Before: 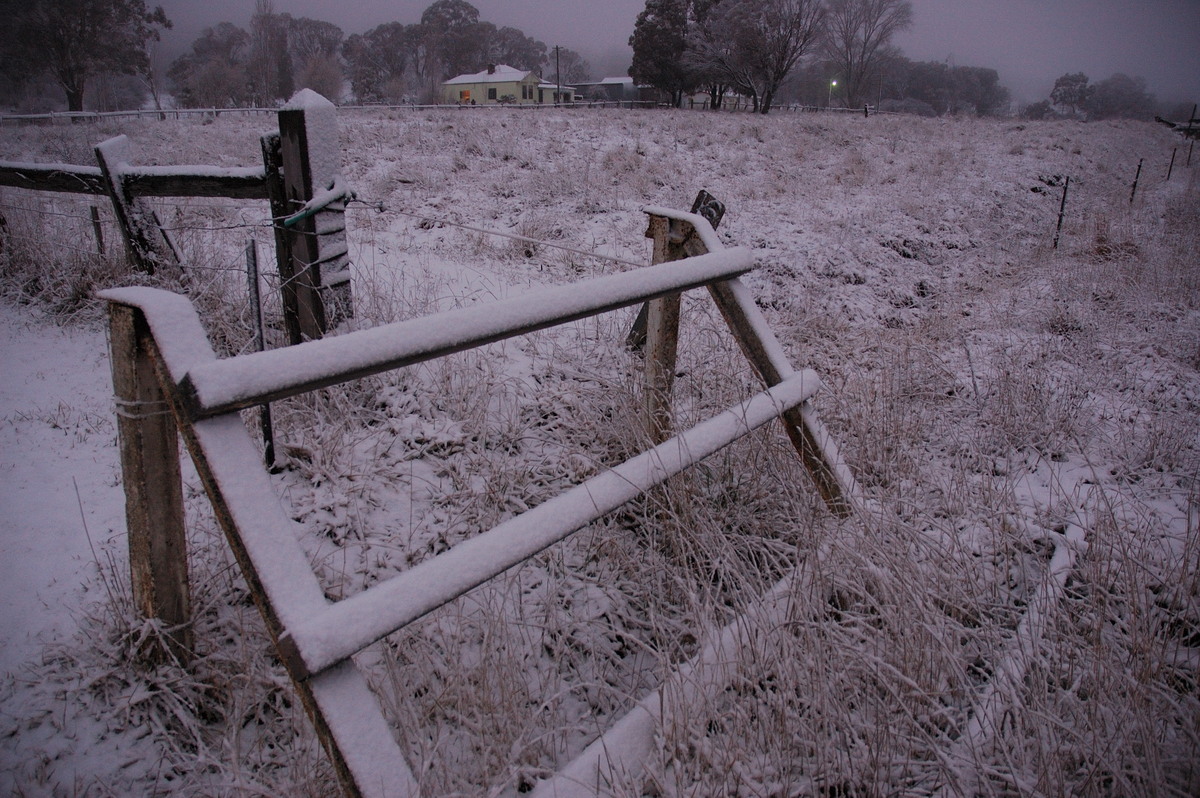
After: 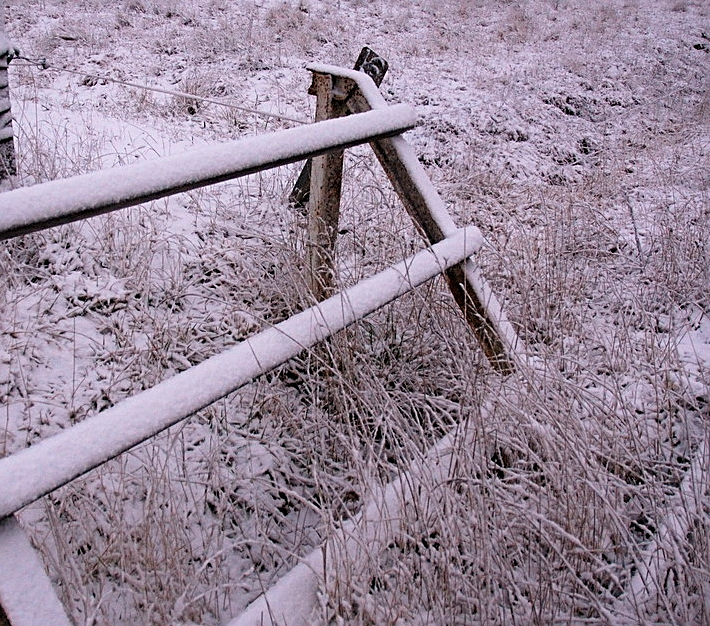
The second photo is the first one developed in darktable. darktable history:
exposure: exposure 0.293 EV, compensate highlight preservation false
tone equalizer: -8 EV -0.727 EV, -7 EV -0.721 EV, -6 EV -0.619 EV, -5 EV -0.363 EV, -3 EV 0.378 EV, -2 EV 0.6 EV, -1 EV 0.674 EV, +0 EV 0.756 EV
crop and rotate: left 28.153%, top 17.984%, right 12.649%, bottom 3.519%
sharpen: on, module defaults
